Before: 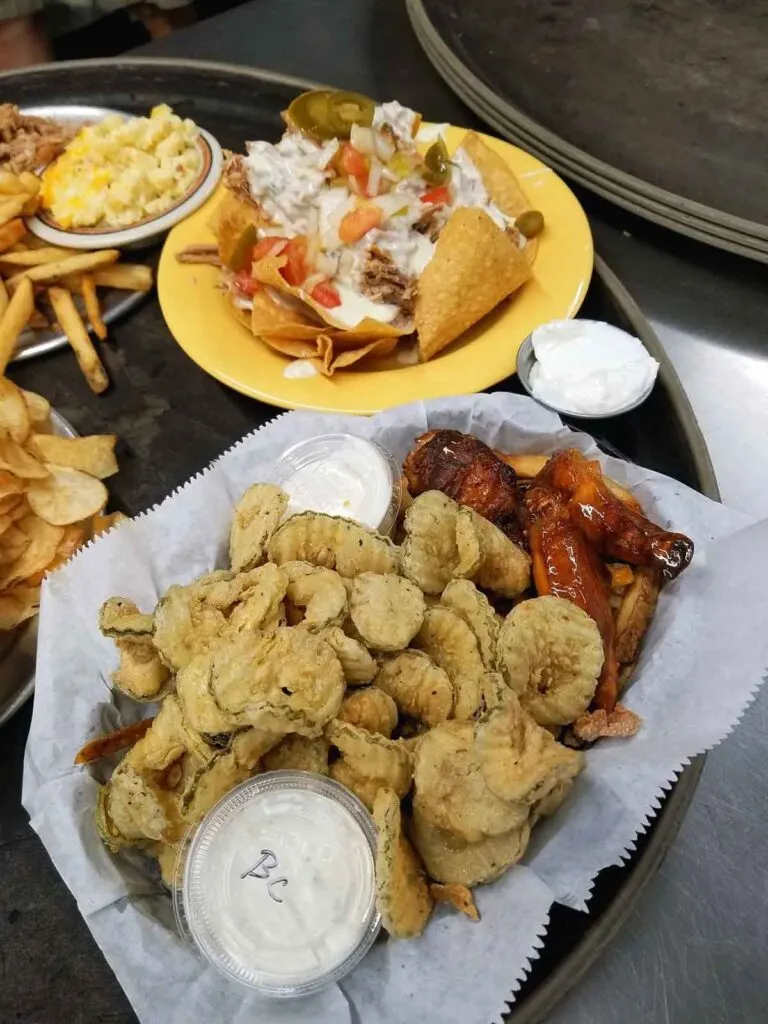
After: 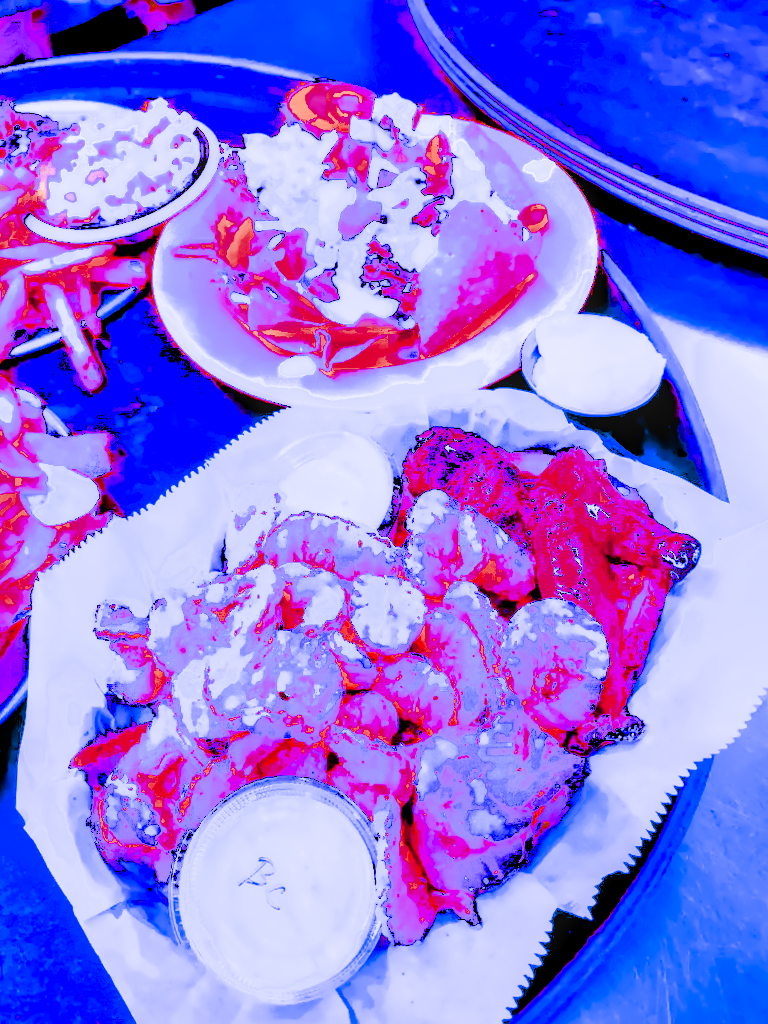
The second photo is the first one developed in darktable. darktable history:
white balance: red 1.777, blue 2.271
highlight reconstruction: on, module defaults
color calibration "_builtin_scene-referred default": illuminant custom, x 0.387, y 0.484, temperature 4302.58 K
exposure "_builtin_scene-referred default": black level correction 0, exposure 0.7 EV, compensate exposure bias true, compensate highlight preservation false
filmic rgb "_builtin_scene-referred default": black relative exposure -7.65 EV, white relative exposure 4.56 EV, hardness 3.61
local contrast: detail 130%
color zones: curves: ch0 [(0.004, 0.305) (0.261, 0.623) (0.389, 0.399) (0.708, 0.571) (0.947, 0.34)]; ch1 [(0.025, 0.645) (0.229, 0.584) (0.326, 0.551) (0.484, 0.262) (0.757, 0.643)]
color balance: contrast 6.48%, output saturation 113.3%
lens correction: scale 1.02, crop 1.61, focal 55, aperture 5.6, distance 1.03, camera "Canon EOS 2000D", lens "EF-S18-55mm f/4-5.6 IS STM"
exposure: black level correction -0.002, exposure 0.708 EV, compensate exposure bias true, compensate highlight preservation false
color calibration: illuminant custom, x 0.379, y 0.481, temperature 4443.07 K
denoise (profiled): patch size 2, preserve shadows 1.04, bias correction -0.287, scattering 0.242, a [-1, 0, 0], b [0, 0, 0], y [[0.5 ×7] ×4, [0.539, 0.511, 0.491, 0.503, 0.523, 0.58, 0.597], [0.5 ×7]], compensate highlight preservation false
filmic rgb: black relative exposure -8.54 EV, white relative exposure 5.52 EV, hardness 3.39, contrast 1.016
tone equalizer: -8 EV -0.528 EV, -7 EV -0.319 EV, -6 EV -0.083 EV, -5 EV 0.413 EV, -4 EV 0.985 EV, -3 EV 0.791 EV, -2 EV -0.01 EV, -1 EV 0.14 EV, +0 EV -0.012 EV, smoothing 1
diffuse or sharpen: iterations 8, radius span 67, 1st order speed -2.86%, 2nd order speed -3.3%, 3rd order speed -7.25%, 4th order speed 5.93%, central radius 29
color balance rgb: linear chroma grading › highlights 100%, linear chroma grading › global chroma 23.41%, perceptual saturation grading › global saturation 35.38%, hue shift -10.68°, perceptual brilliance grading › highlights 47.25%, perceptual brilliance grading › mid-tones 22.2%, perceptual brilliance grading › shadows -5.93%
